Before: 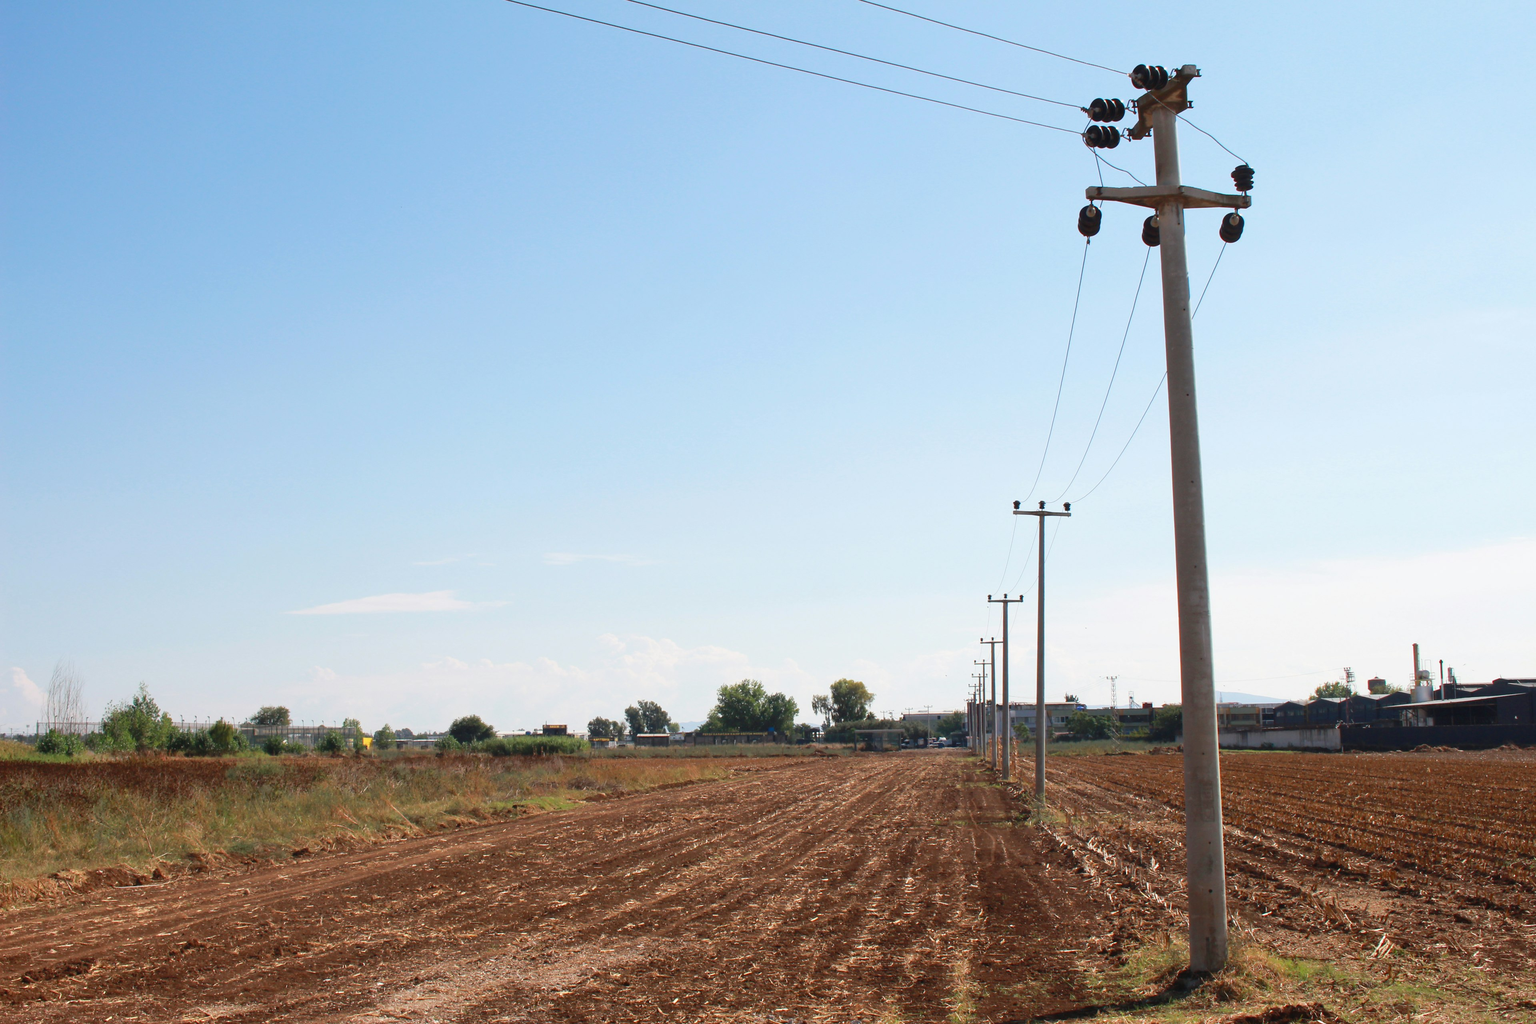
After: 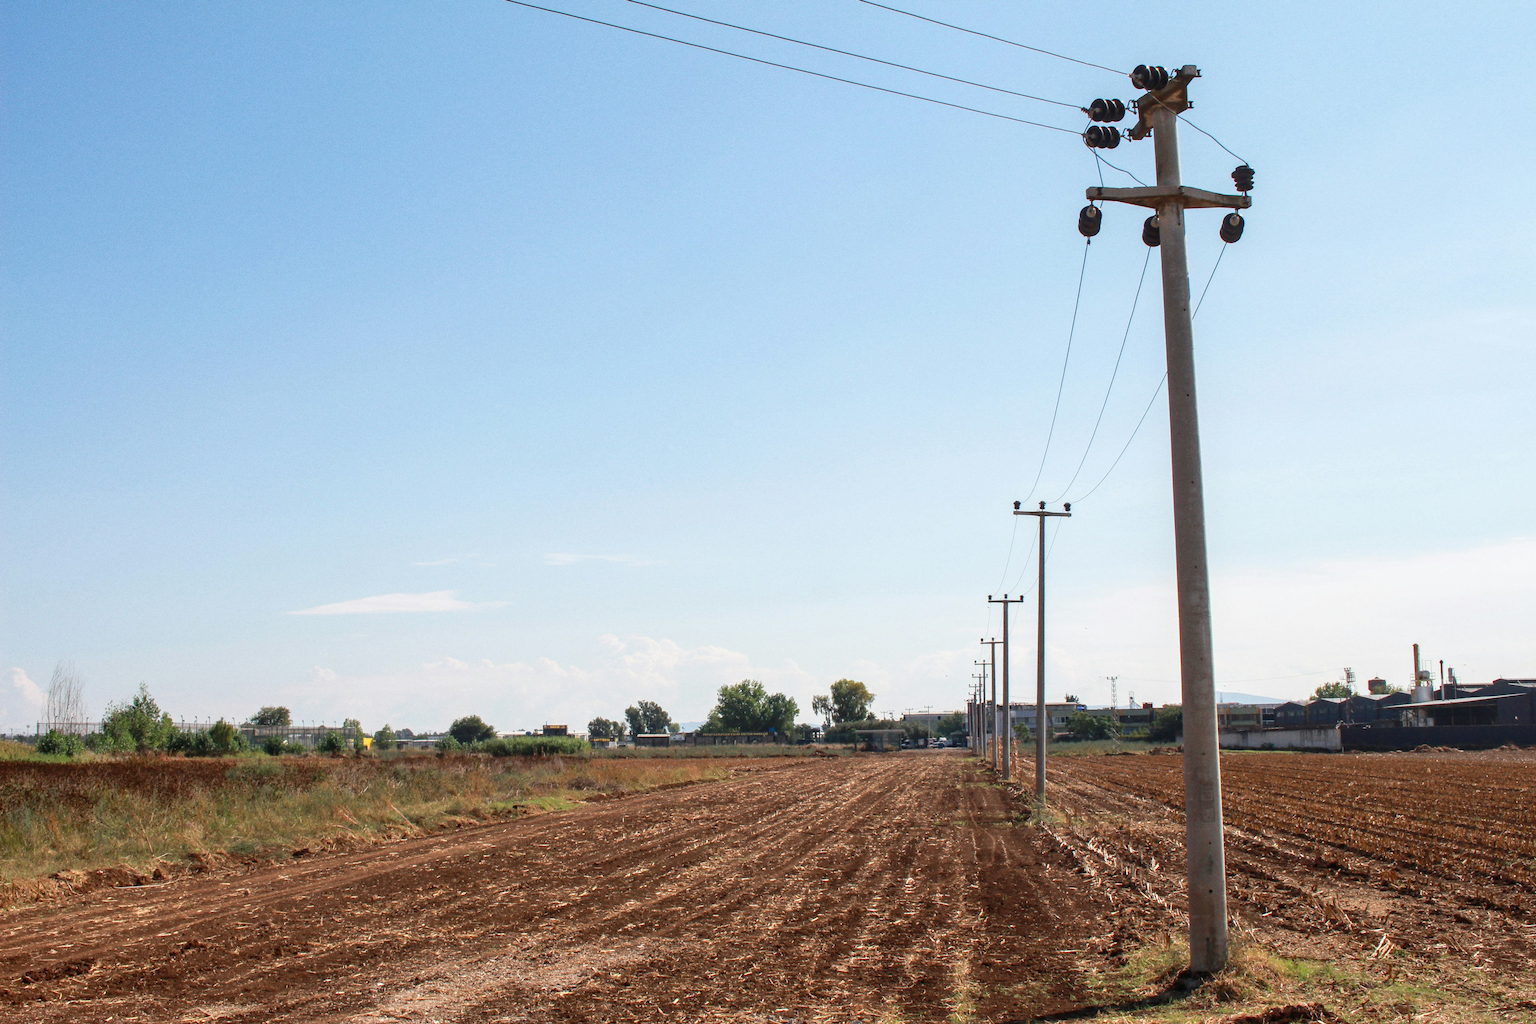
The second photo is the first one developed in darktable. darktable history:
local contrast: detail 130%
grain: coarseness 0.09 ISO
